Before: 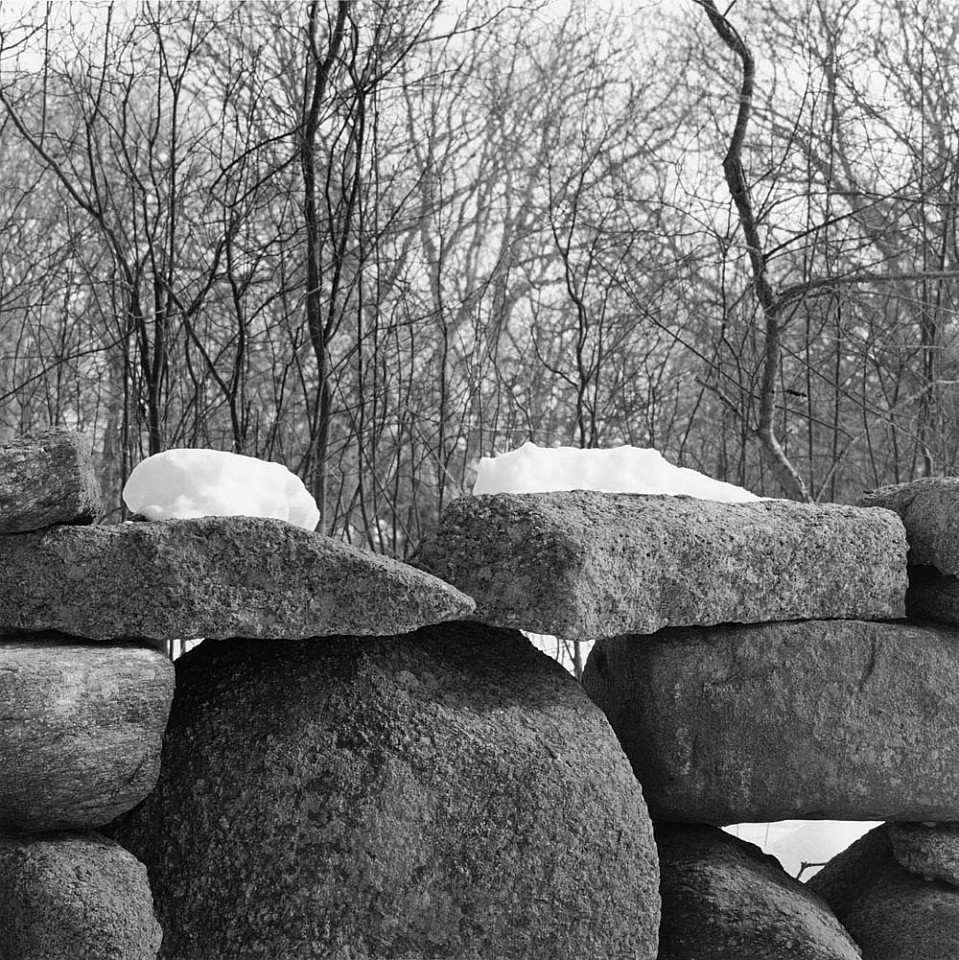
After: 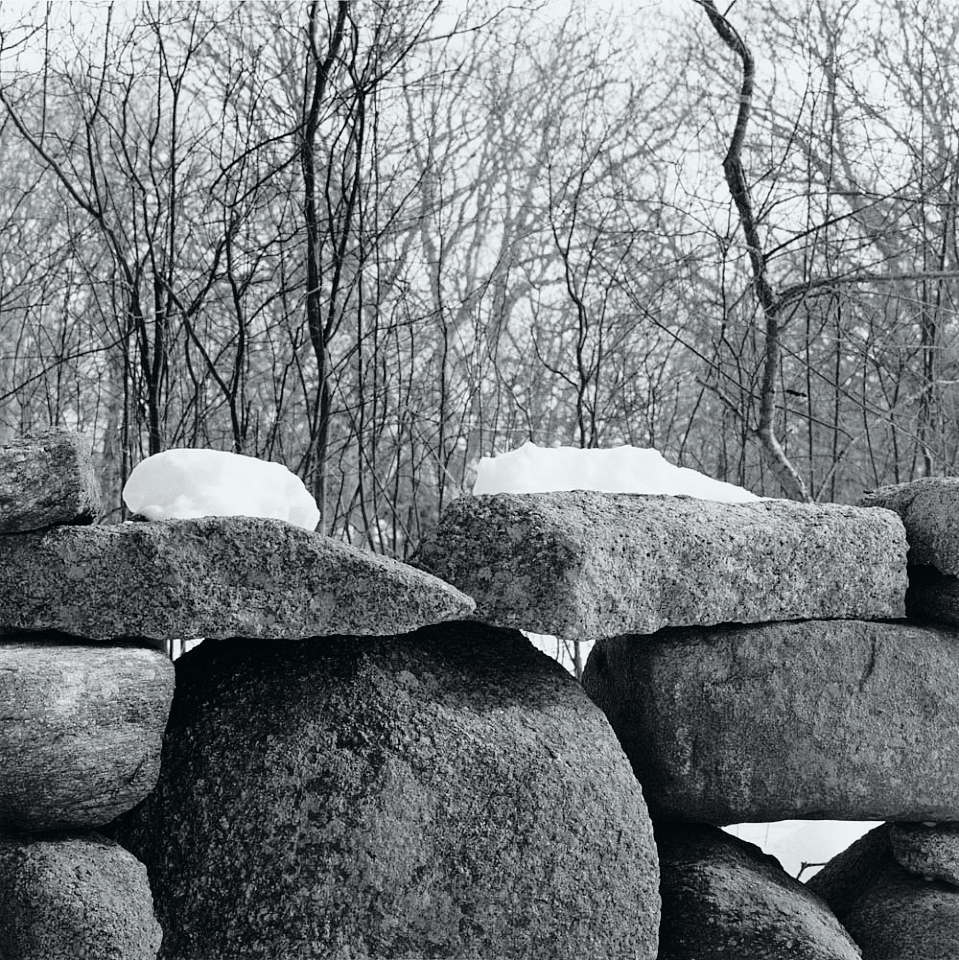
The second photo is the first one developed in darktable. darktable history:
tone curve: curves: ch0 [(0.014, 0.013) (0.088, 0.043) (0.208, 0.176) (0.257, 0.267) (0.406, 0.483) (0.489, 0.556) (0.667, 0.73) (0.793, 0.851) (0.994, 0.974)]; ch1 [(0, 0) (0.161, 0.092) (0.35, 0.33) (0.392, 0.392) (0.457, 0.467) (0.505, 0.497) (0.537, 0.518) (0.553, 0.53) (0.58, 0.567) (0.739, 0.697) (1, 1)]; ch2 [(0, 0) (0.346, 0.362) (0.448, 0.419) (0.502, 0.499) (0.533, 0.517) (0.556, 0.533) (0.629, 0.619) (0.717, 0.678) (1, 1)], color space Lab, independent channels, preserve colors none
